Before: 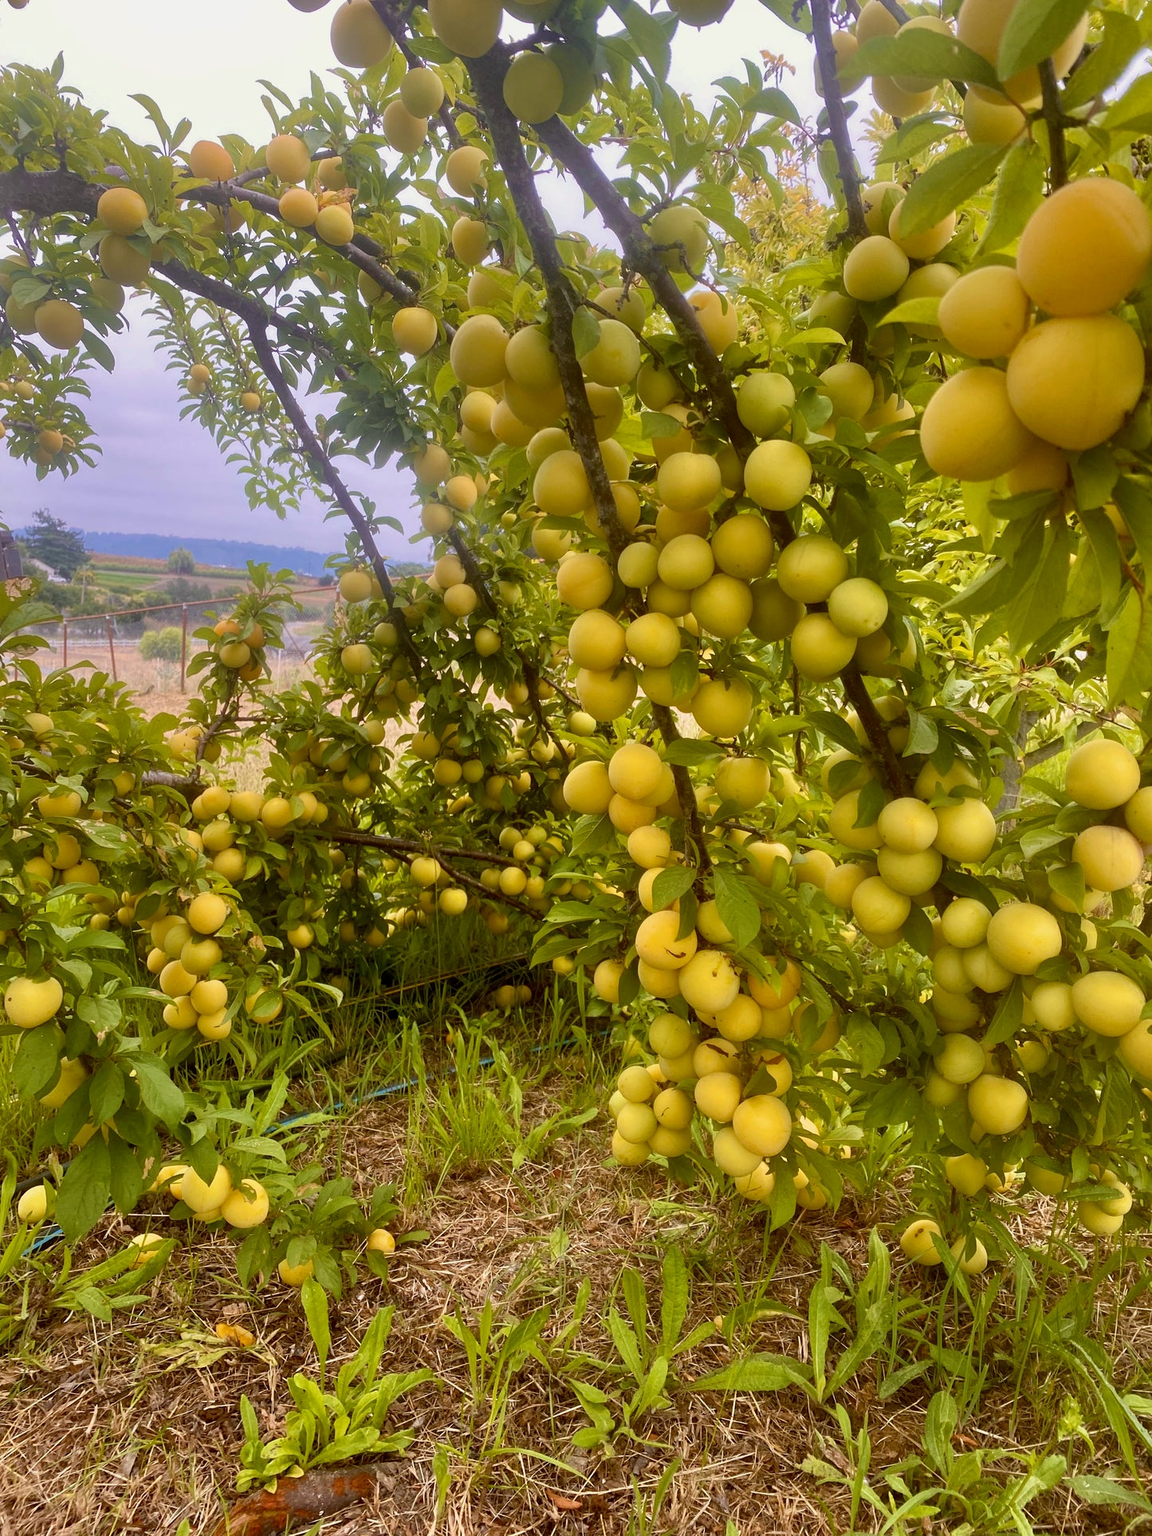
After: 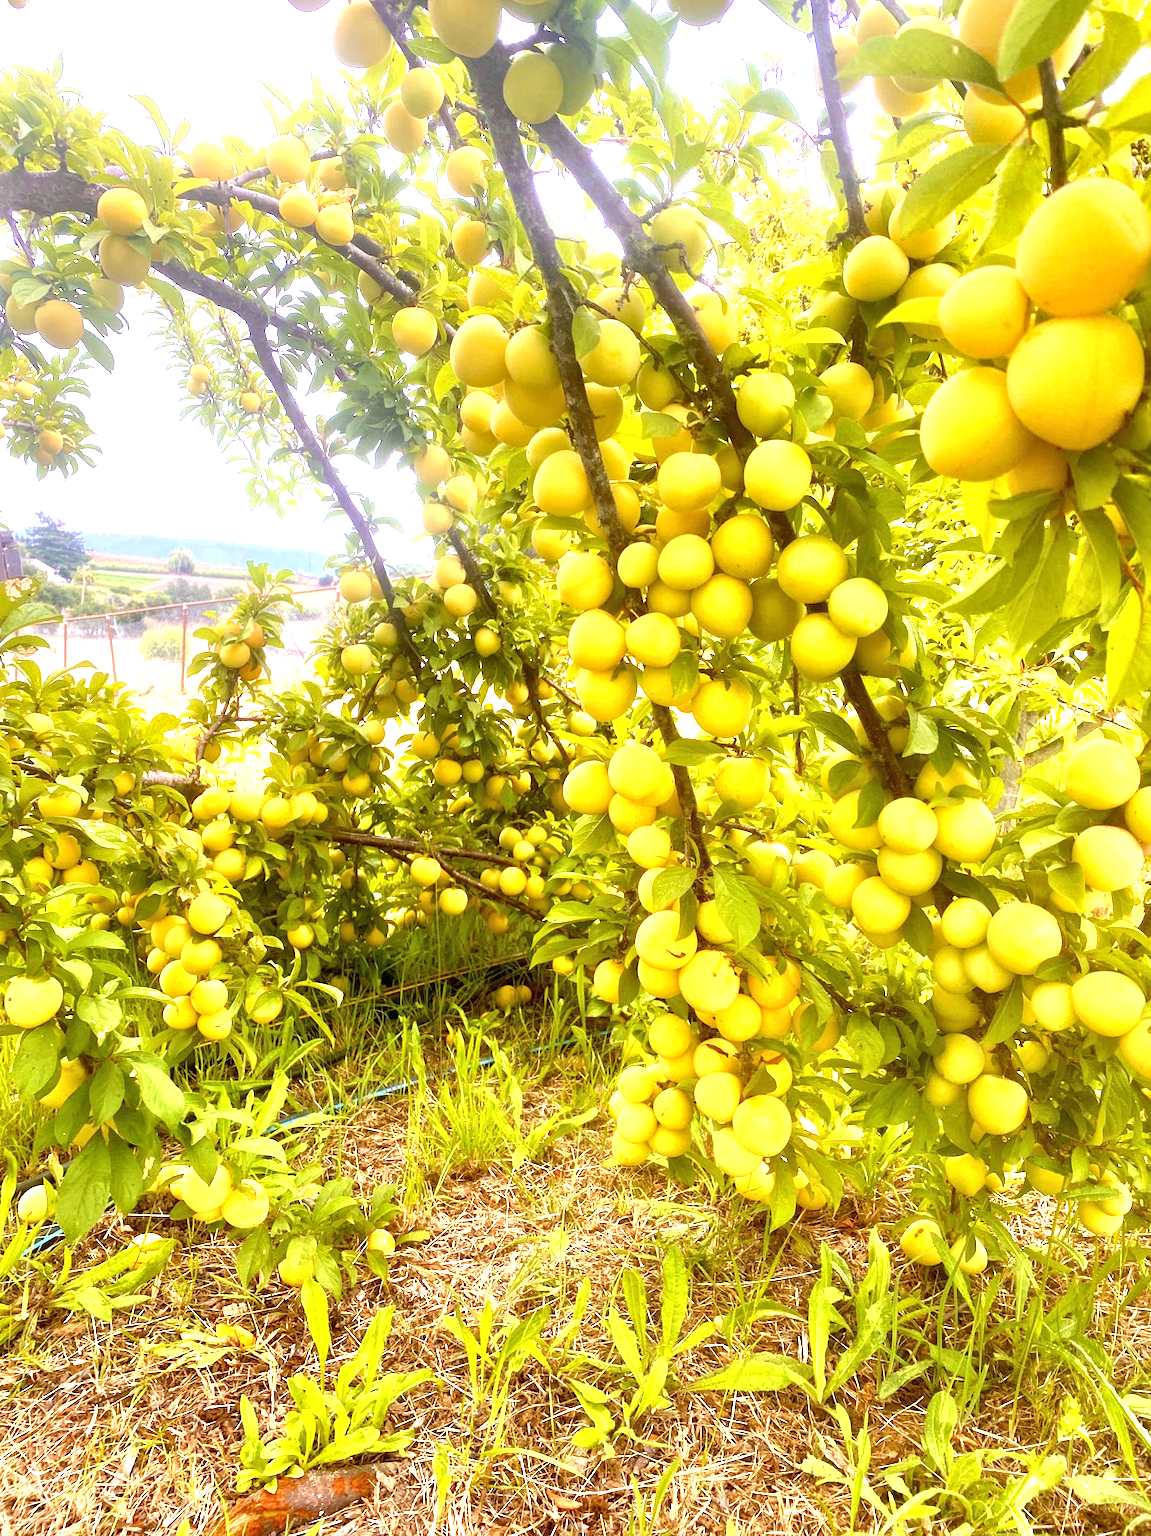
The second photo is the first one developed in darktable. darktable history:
exposure: black level correction 0, exposure 1.761 EV, compensate exposure bias true, compensate highlight preservation false
local contrast: mode bilateral grid, contrast 11, coarseness 25, detail 115%, midtone range 0.2
